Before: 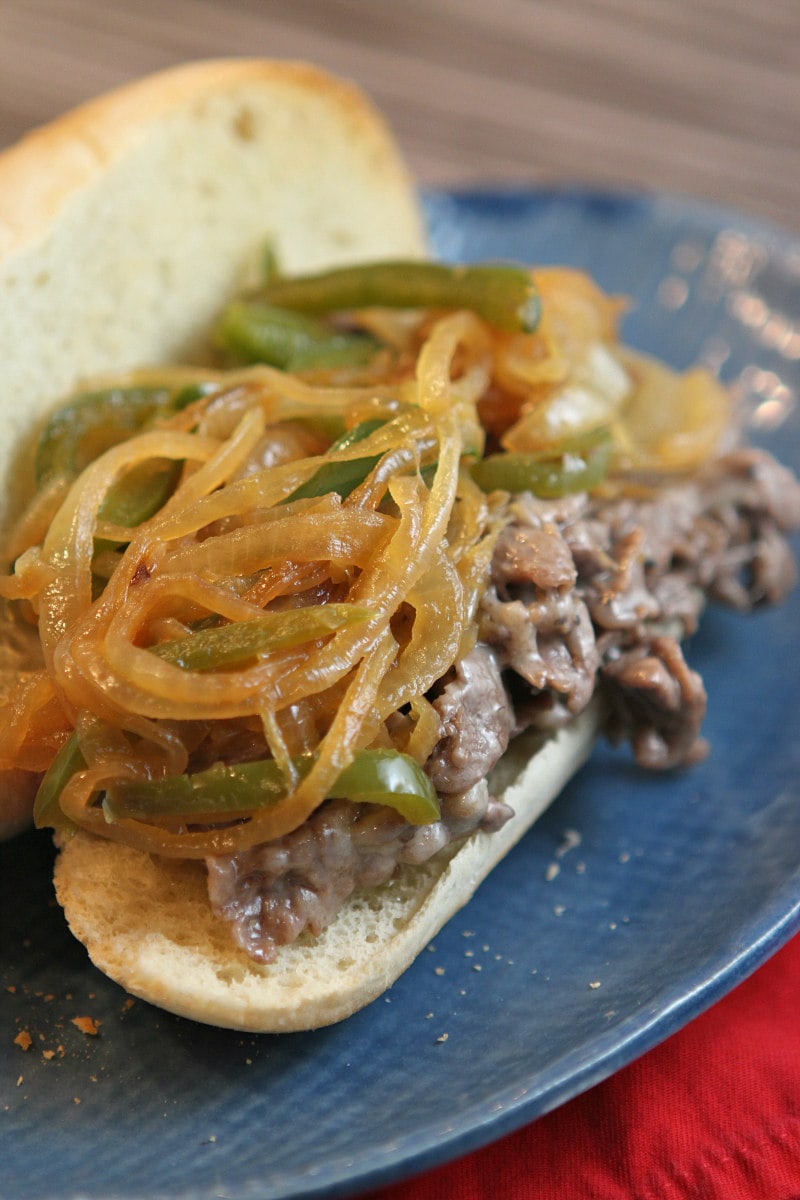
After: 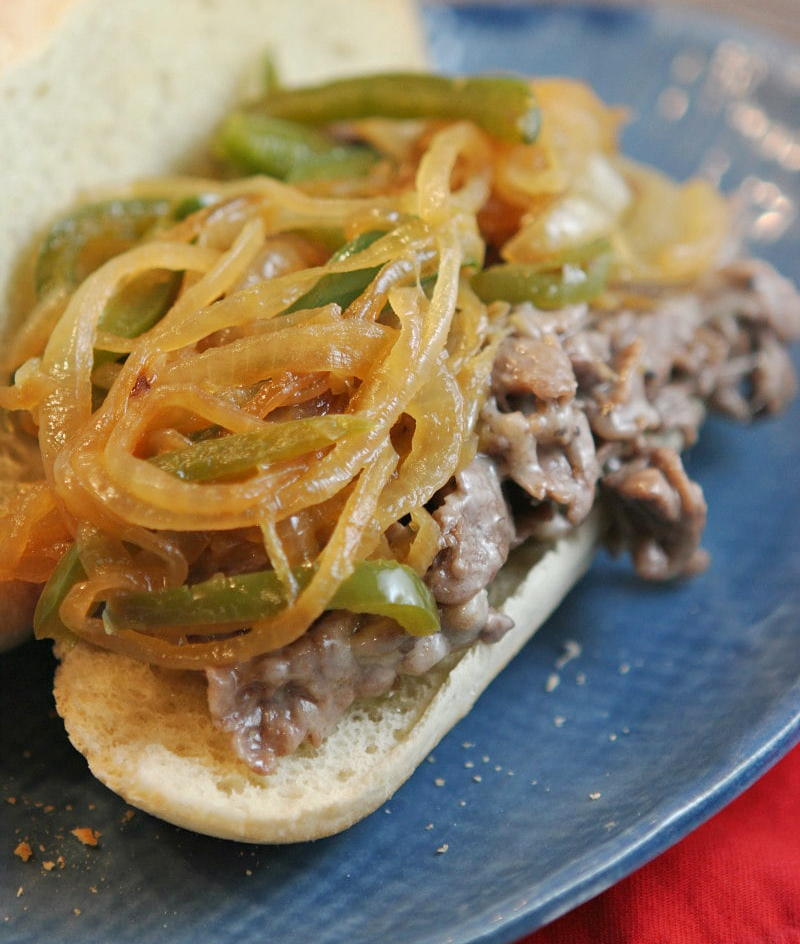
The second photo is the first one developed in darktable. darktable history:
base curve: curves: ch0 [(0, 0) (0.262, 0.32) (0.722, 0.705) (1, 1)], preserve colors none
crop and rotate: top 15.77%, bottom 5.524%
